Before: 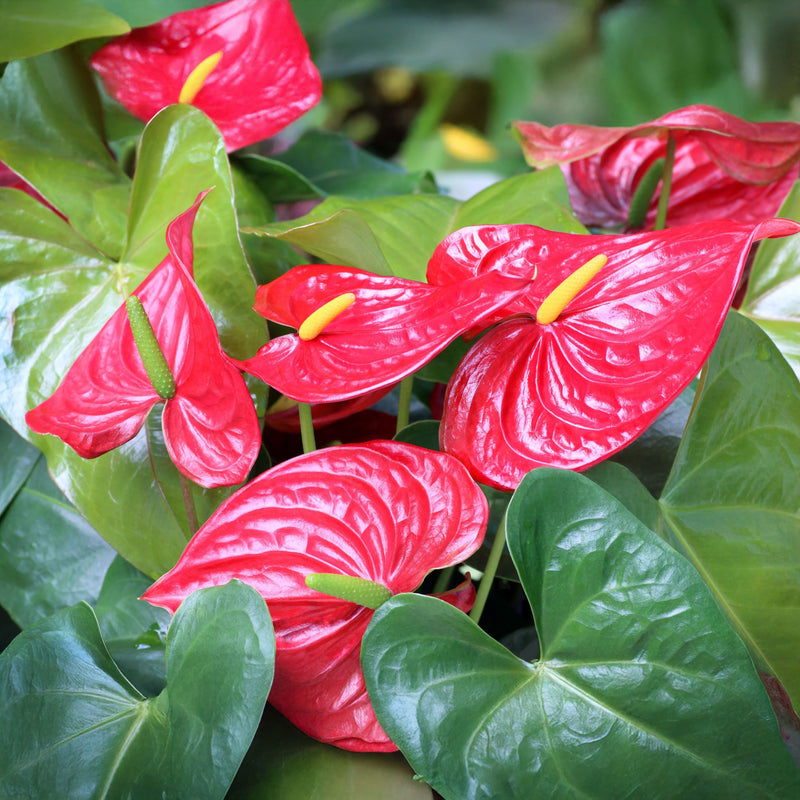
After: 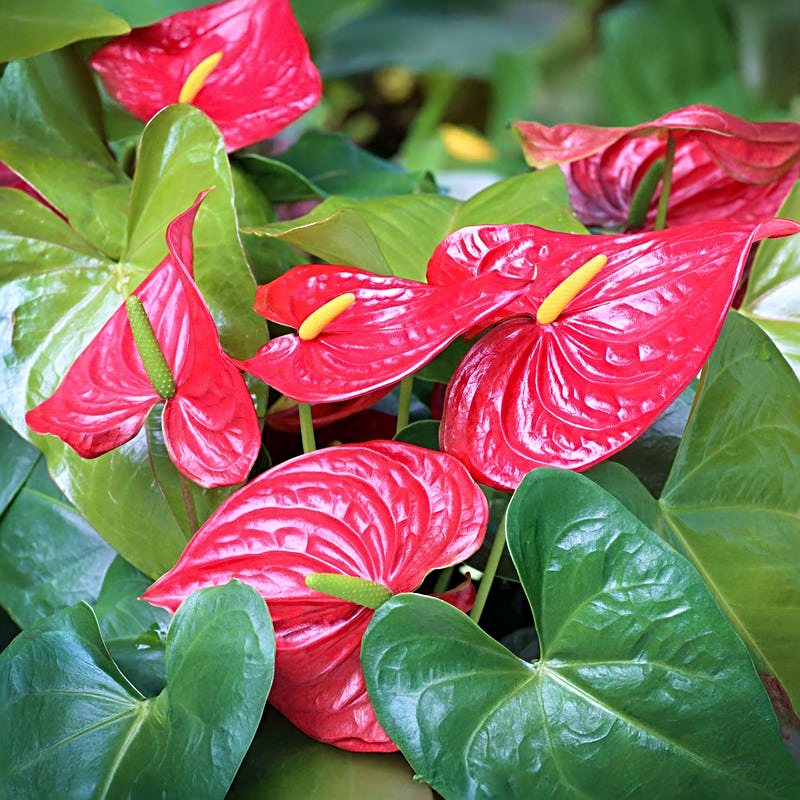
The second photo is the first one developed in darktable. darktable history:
velvia: on, module defaults
sharpen: radius 3.119
